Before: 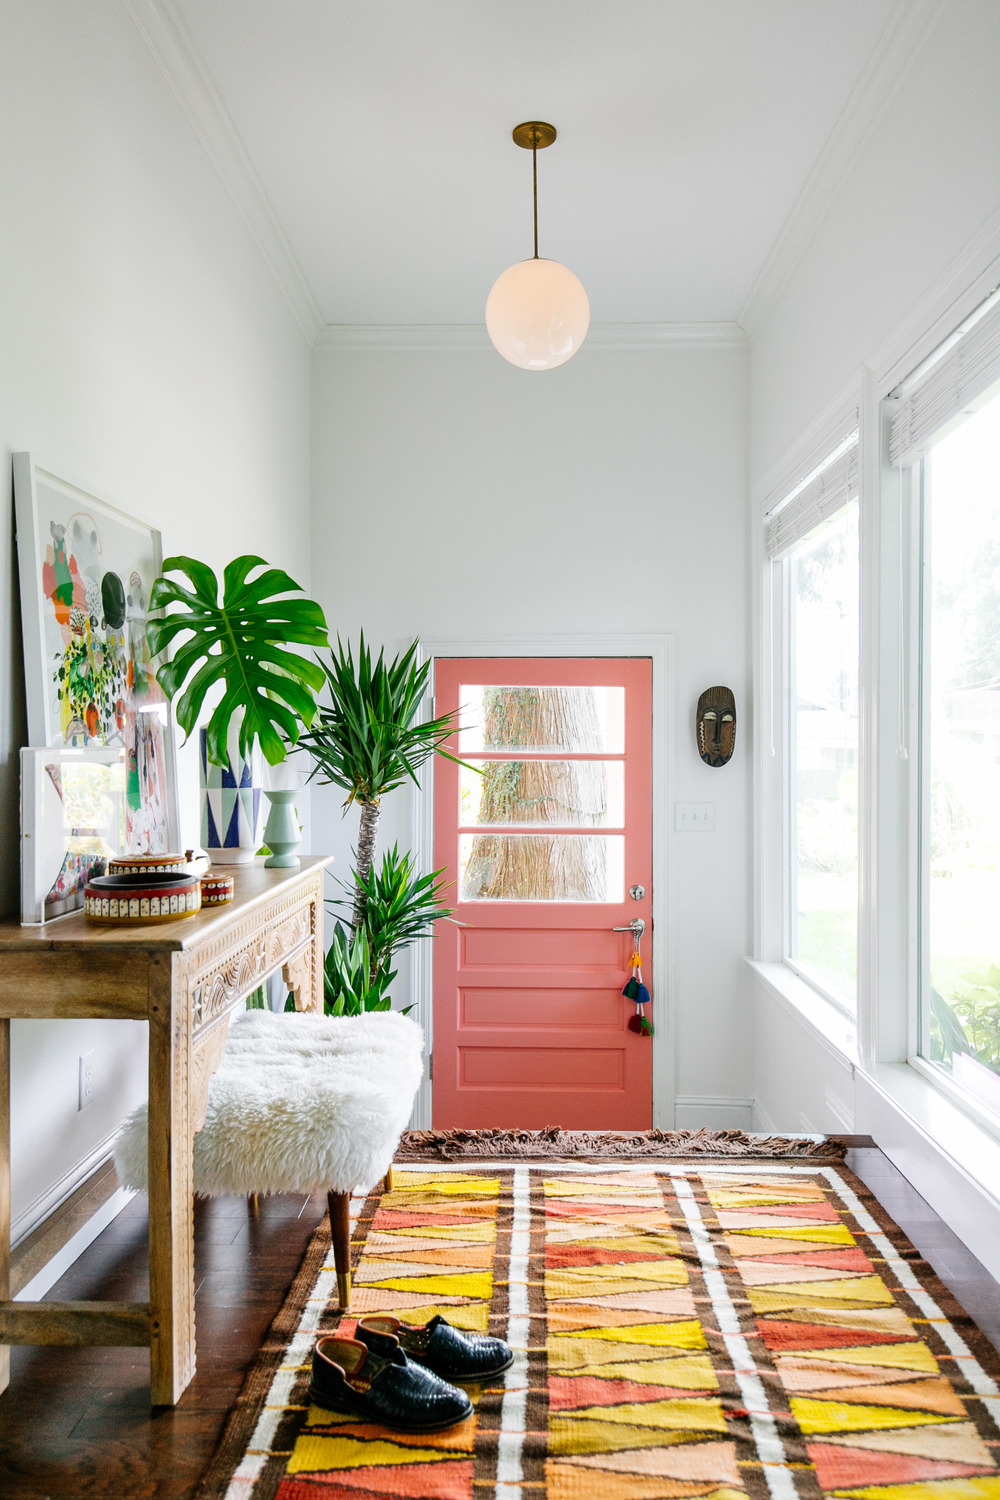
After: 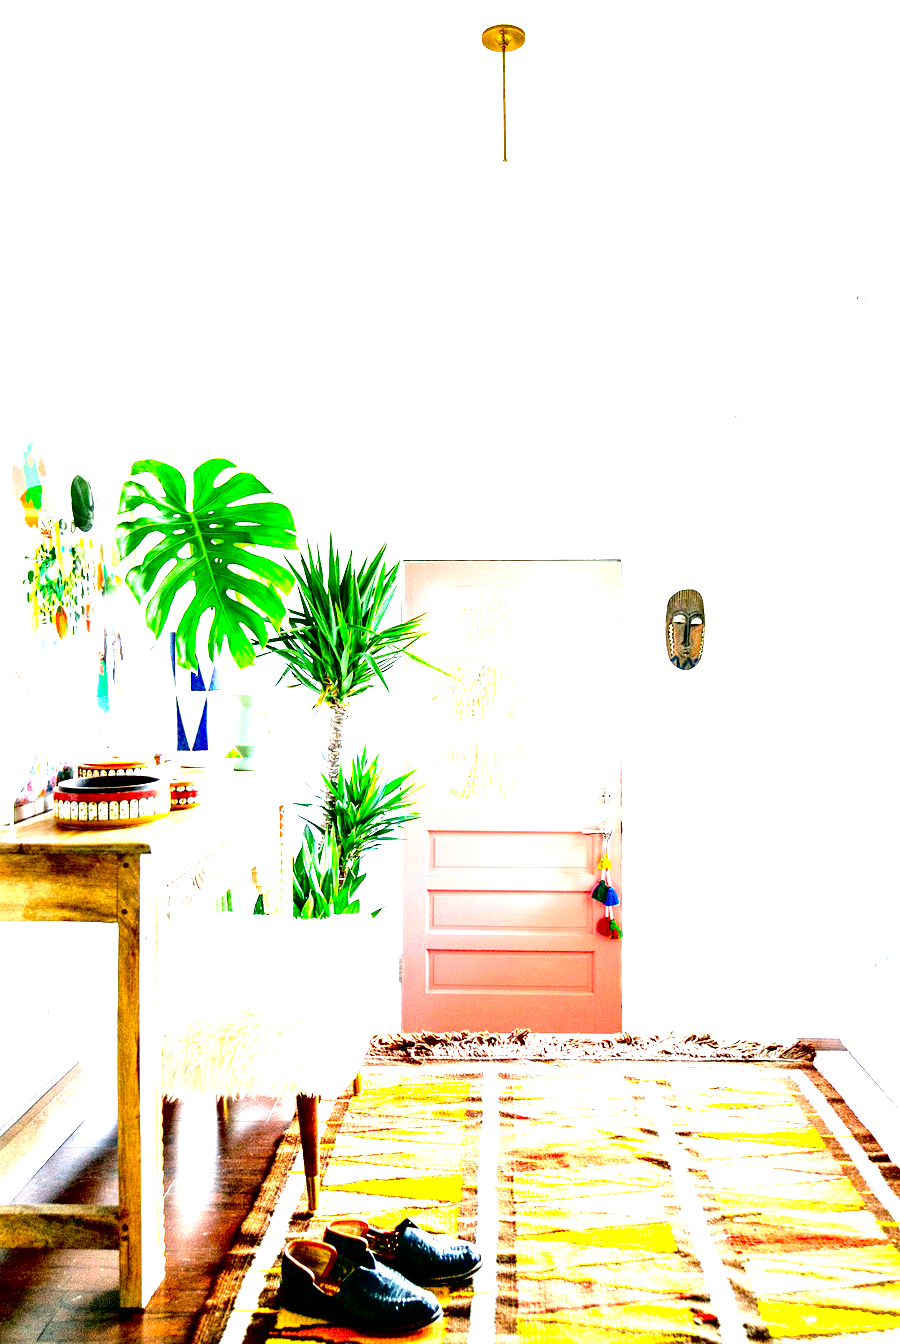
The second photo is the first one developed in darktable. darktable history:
tone equalizer: -8 EV -0.769 EV, -7 EV -0.666 EV, -6 EV -0.634 EV, -5 EV -0.361 EV, -3 EV 0.38 EV, -2 EV 0.6 EV, -1 EV 0.695 EV, +0 EV 0.722 EV, mask exposure compensation -0.514 EV
contrast brightness saturation: contrast 0.04, saturation 0.163
exposure: black level correction 0.015, exposure 1.783 EV, compensate highlight preservation false
crop: left 3.186%, top 6.504%, right 6.722%, bottom 3.268%
